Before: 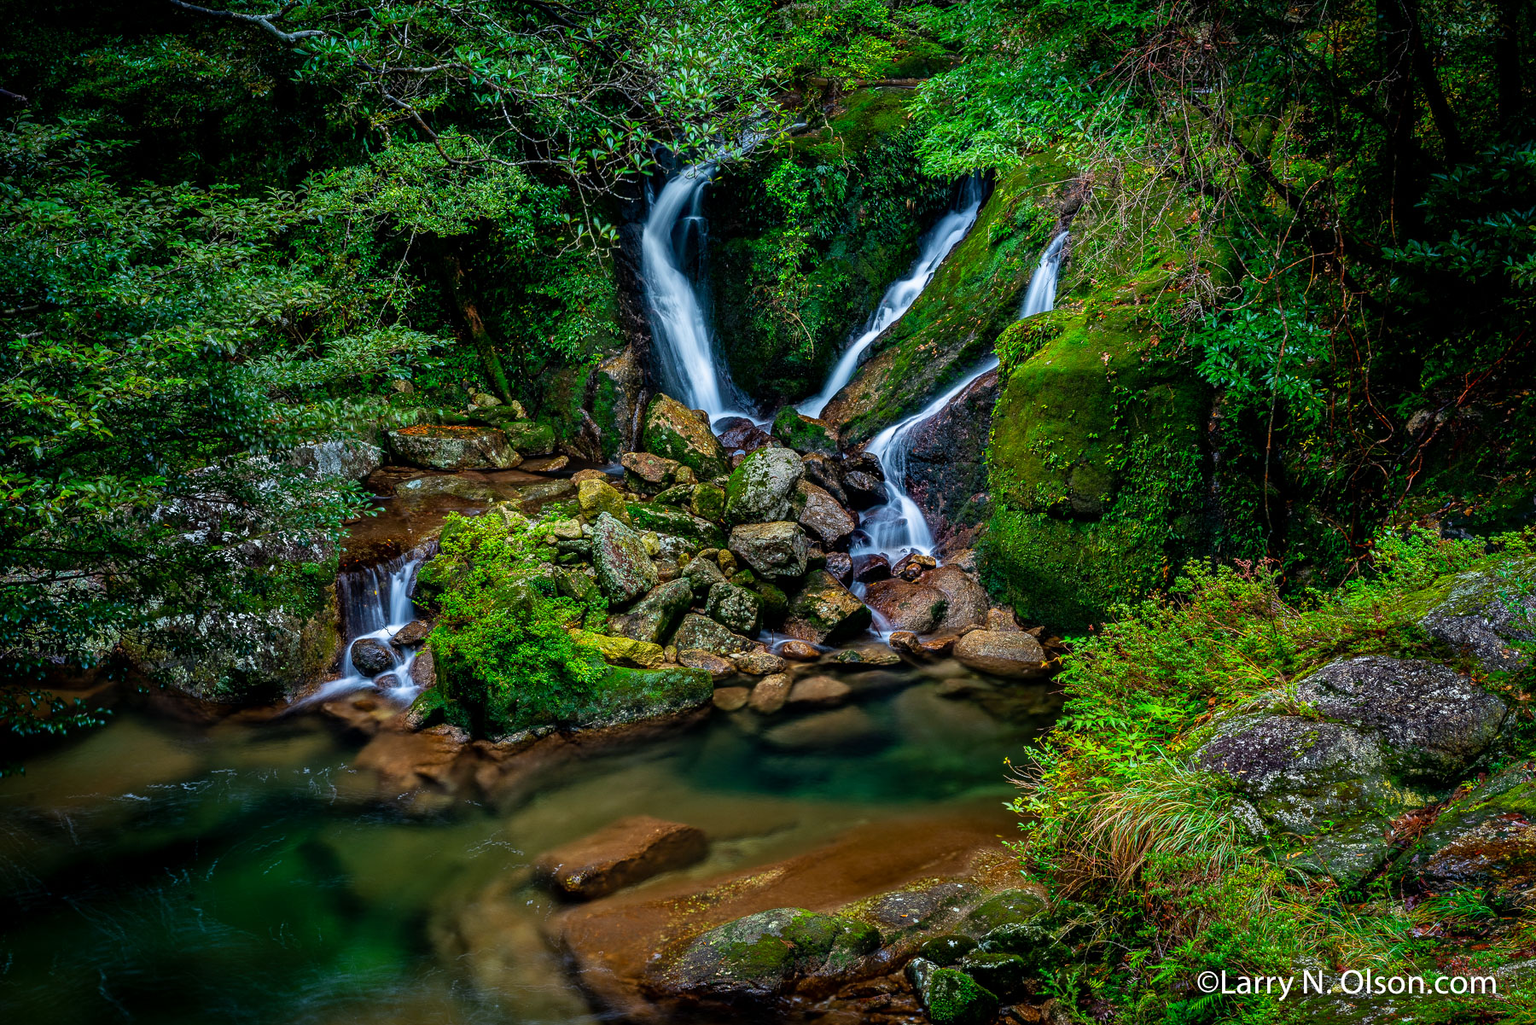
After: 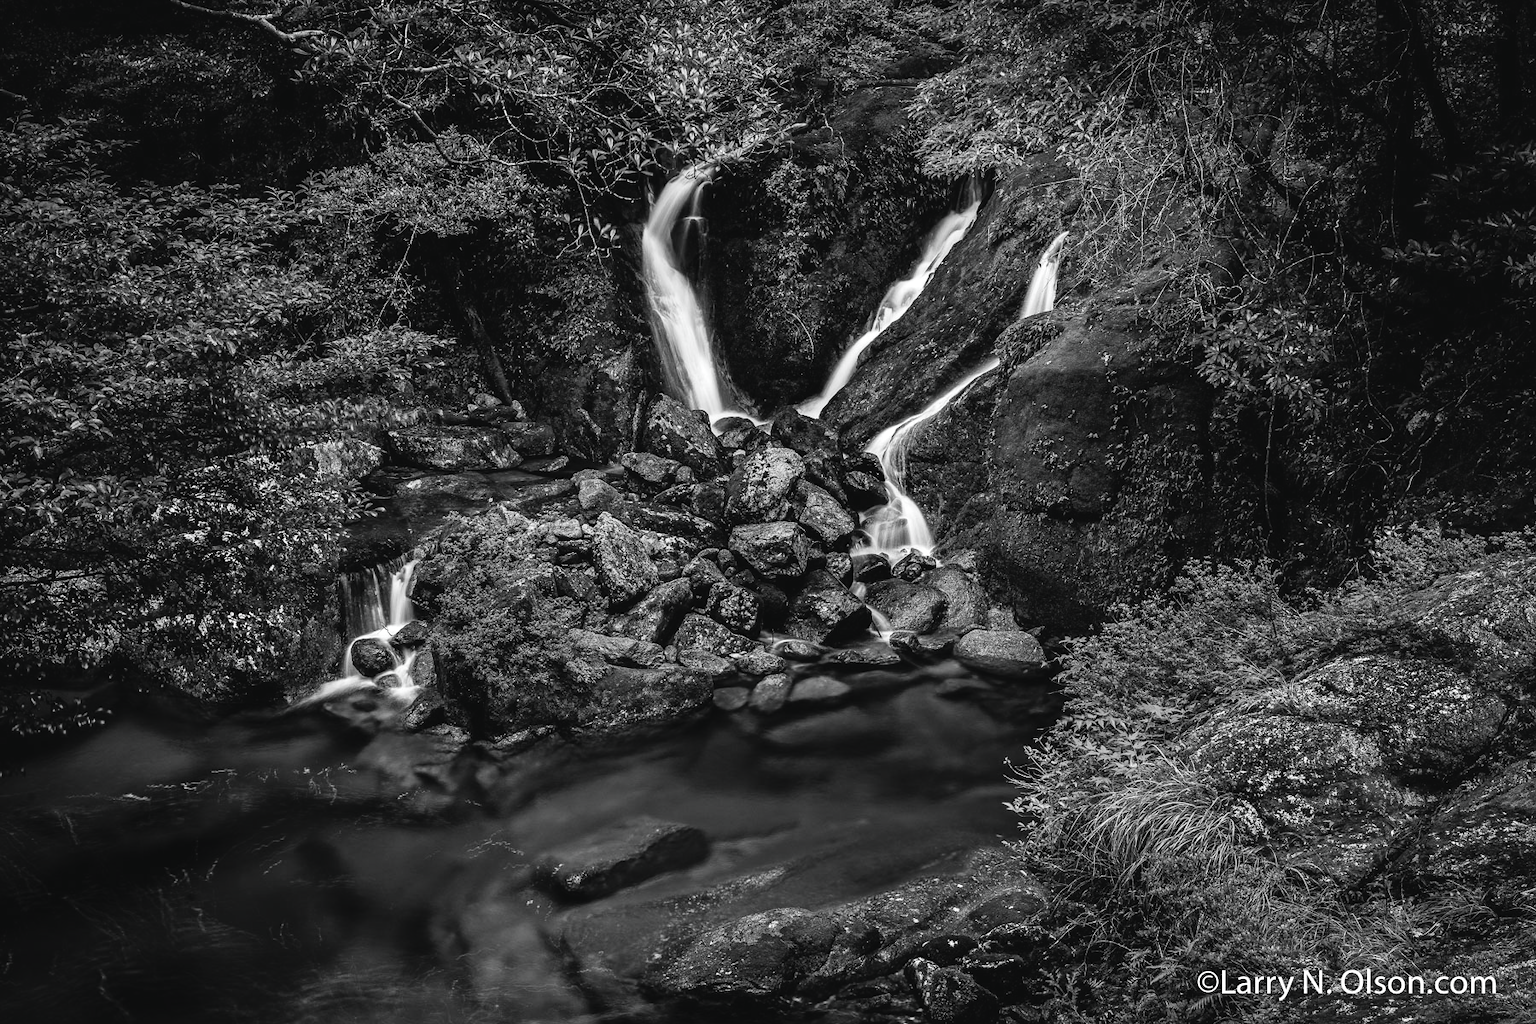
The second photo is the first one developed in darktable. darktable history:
color calibration: output gray [0.253, 0.26, 0.487, 0], illuminant as shot in camera, x 0.379, y 0.396, temperature 4143.01 K
tone curve: curves: ch0 [(0, 0.036) (0.119, 0.115) (0.466, 0.498) (0.715, 0.767) (0.817, 0.865) (1, 0.998)]; ch1 [(0, 0) (0.377, 0.416) (0.44, 0.461) (0.487, 0.49) (0.514, 0.517) (0.536, 0.577) (0.66, 0.724) (1, 1)]; ch2 [(0, 0) (0.38, 0.405) (0.463, 0.443) (0.492, 0.486) (0.526, 0.541) (0.578, 0.598) (0.653, 0.698) (1, 1)], color space Lab, independent channels, preserve colors none
